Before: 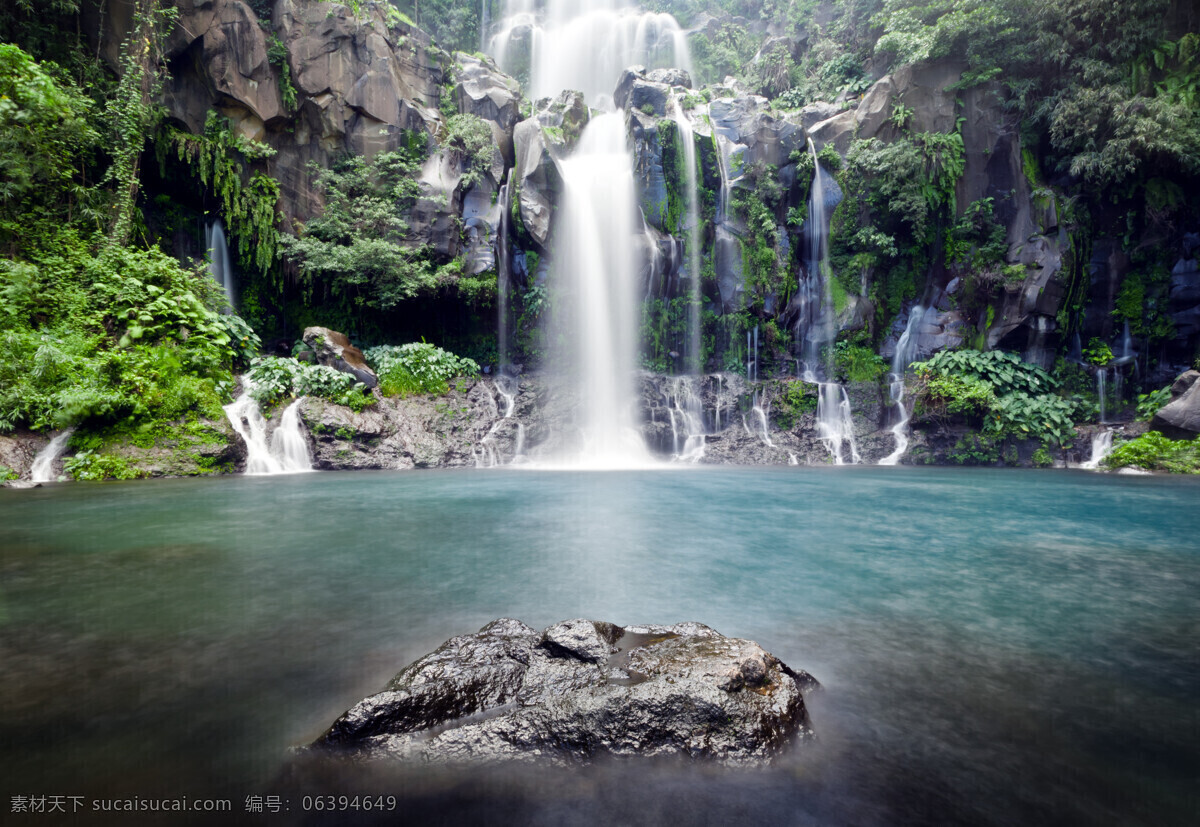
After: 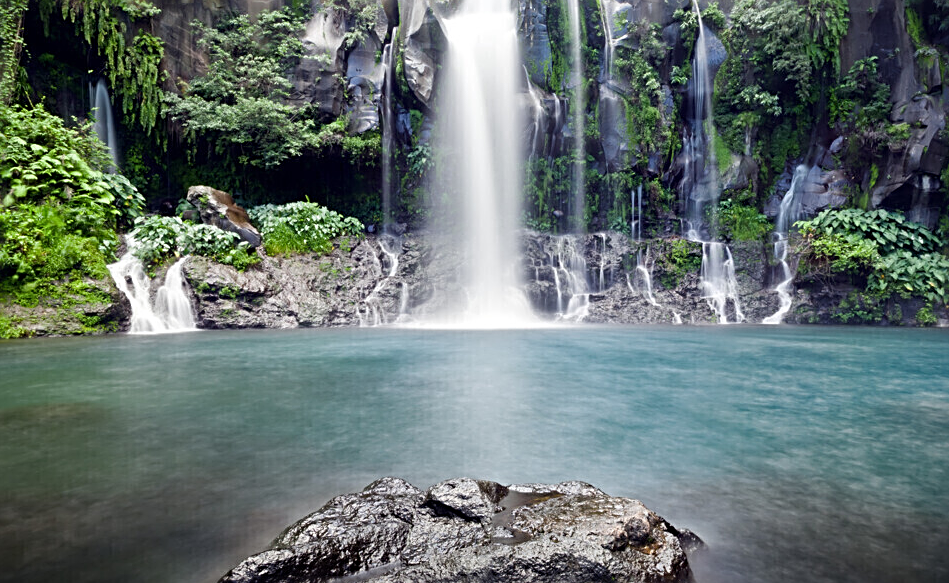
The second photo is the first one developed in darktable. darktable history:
sharpen: radius 2.728
exposure: compensate highlight preservation false
crop: left 9.668%, top 17.132%, right 11.17%, bottom 12.321%
